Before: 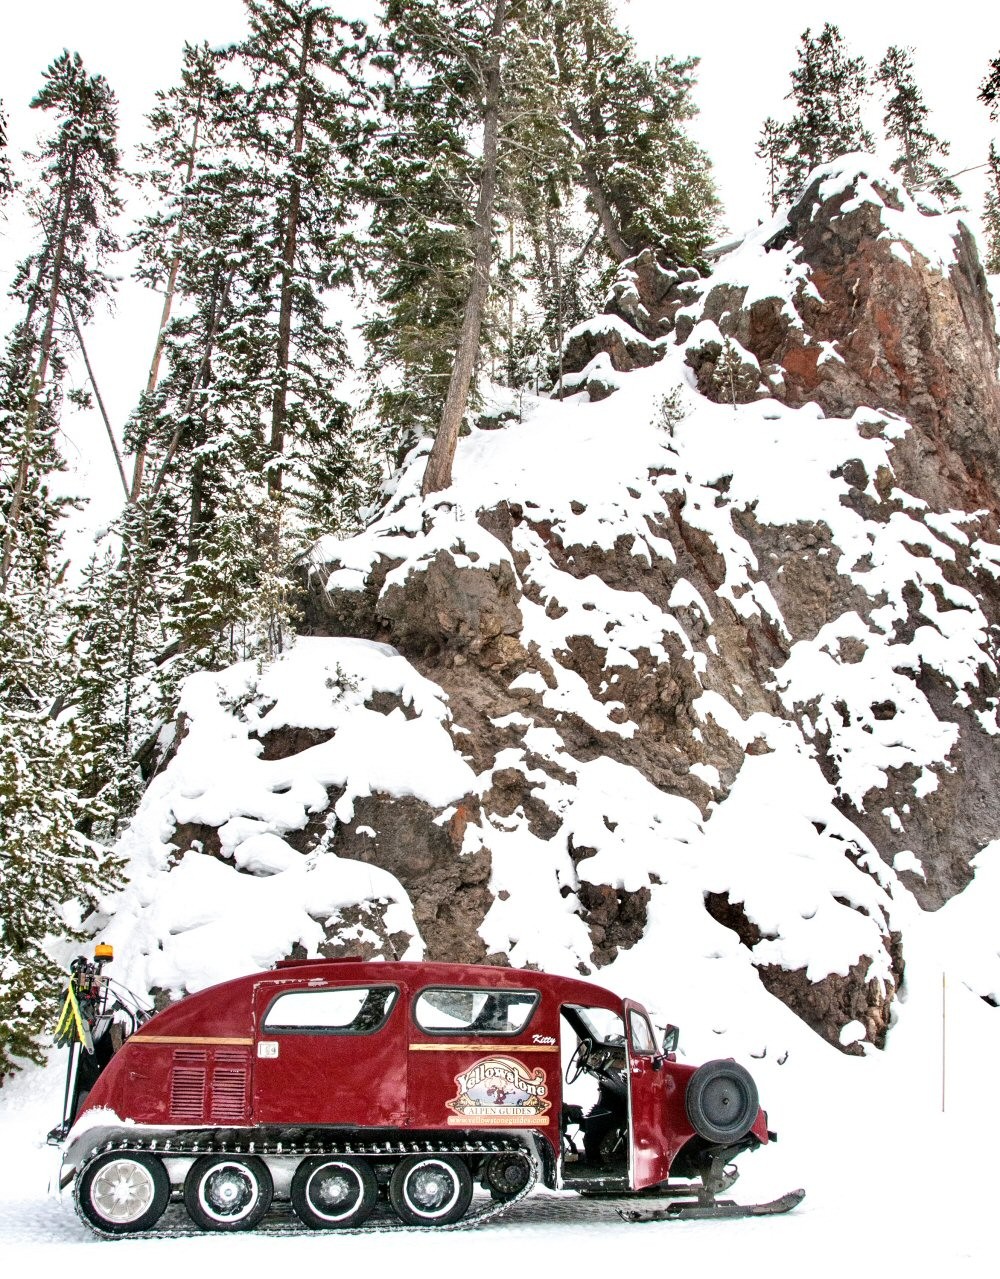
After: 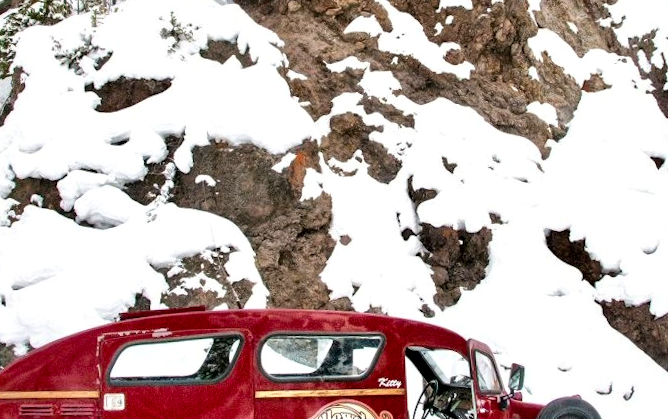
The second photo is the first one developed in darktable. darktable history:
rotate and perspective: rotation -1.77°, lens shift (horizontal) 0.004, automatic cropping off
local contrast: mode bilateral grid, contrast 20, coarseness 50, detail 141%, midtone range 0.2
crop: left 18.091%, top 51.13%, right 17.525%, bottom 16.85%
color balance rgb: perceptual saturation grading › global saturation 20%, global vibrance 20%
